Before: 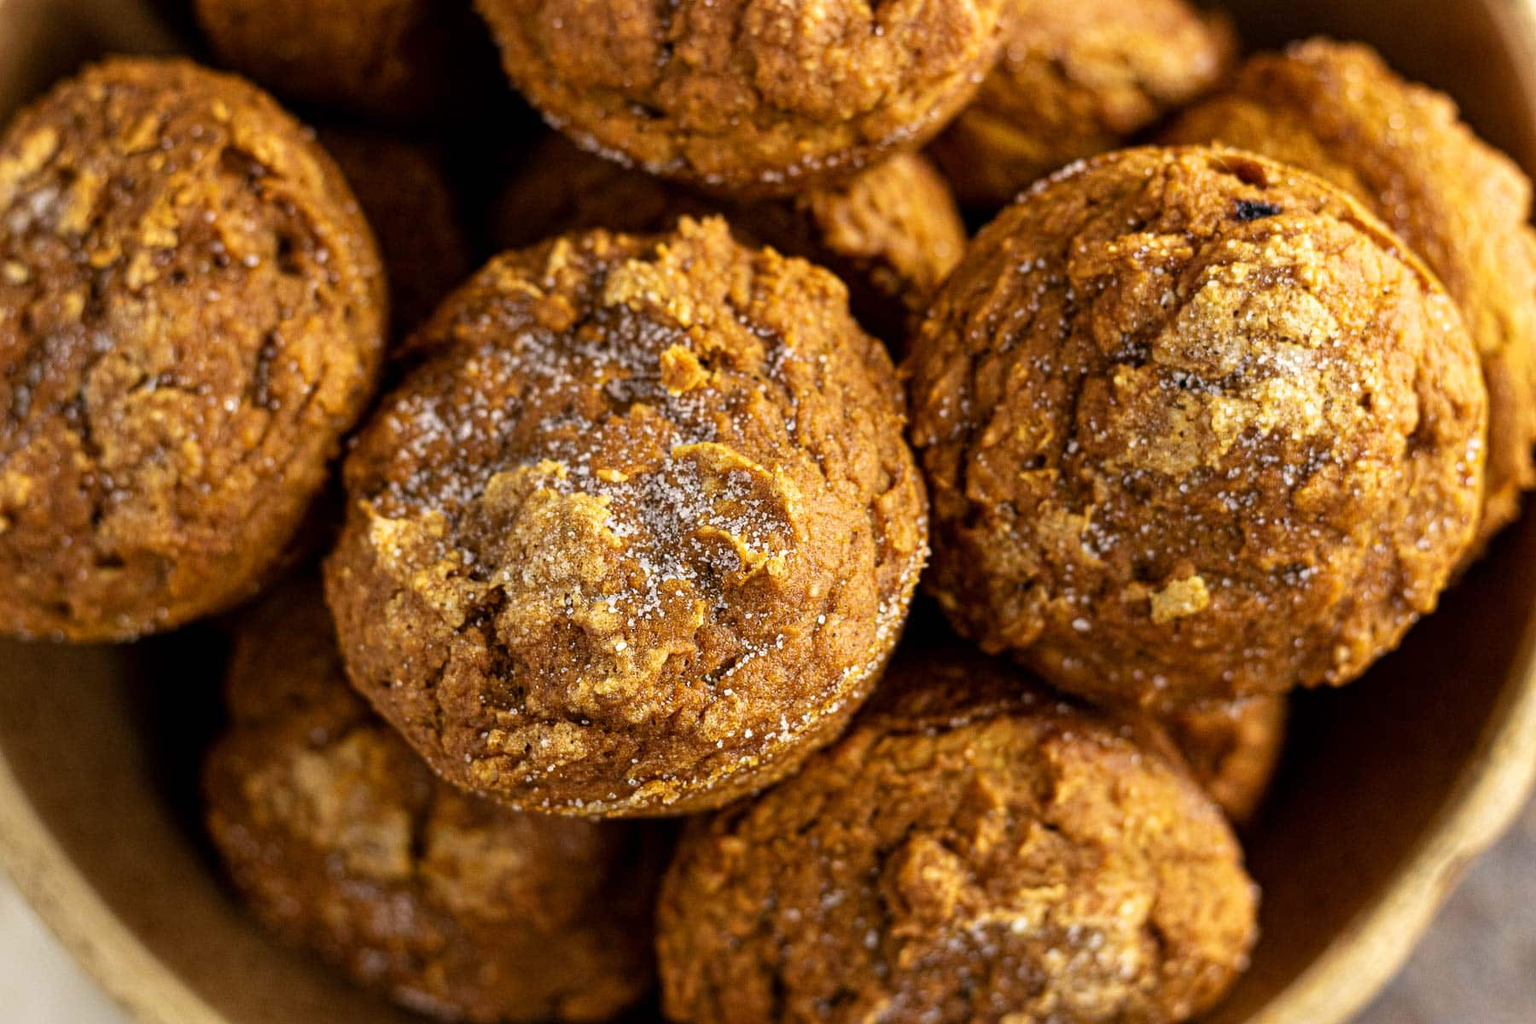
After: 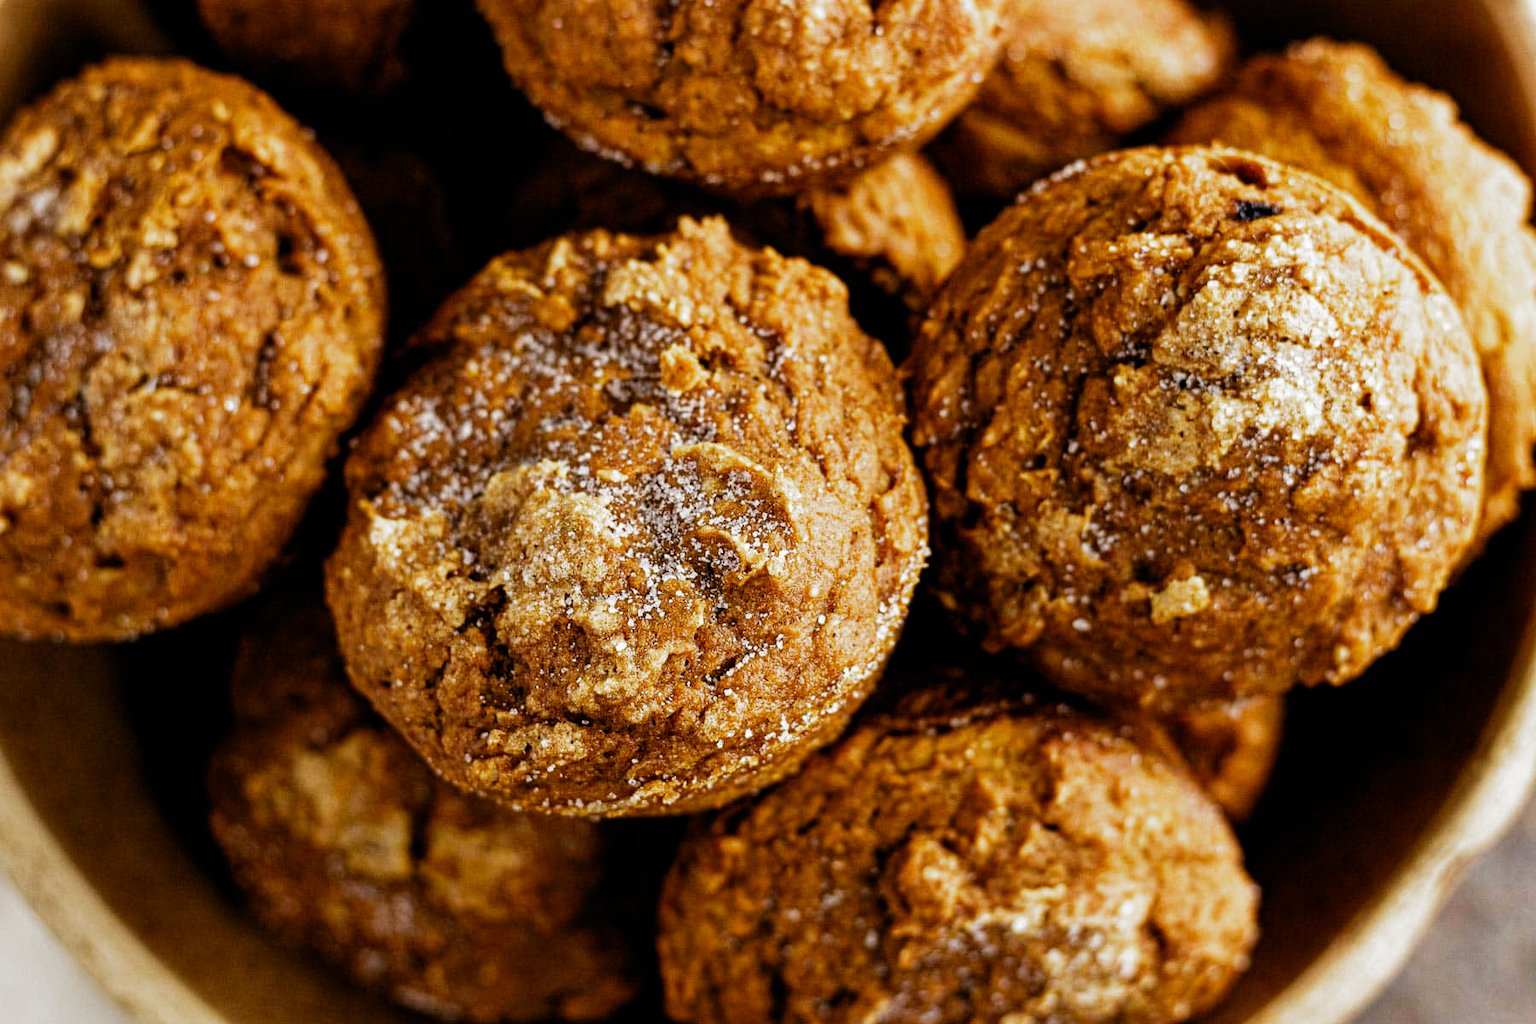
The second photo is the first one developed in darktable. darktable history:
filmic rgb: black relative exposure -7.97 EV, white relative exposure 2.47 EV, hardness 6.39, add noise in highlights 0, preserve chrominance no, color science v3 (2019), use custom middle-gray values true, contrast in highlights soft
